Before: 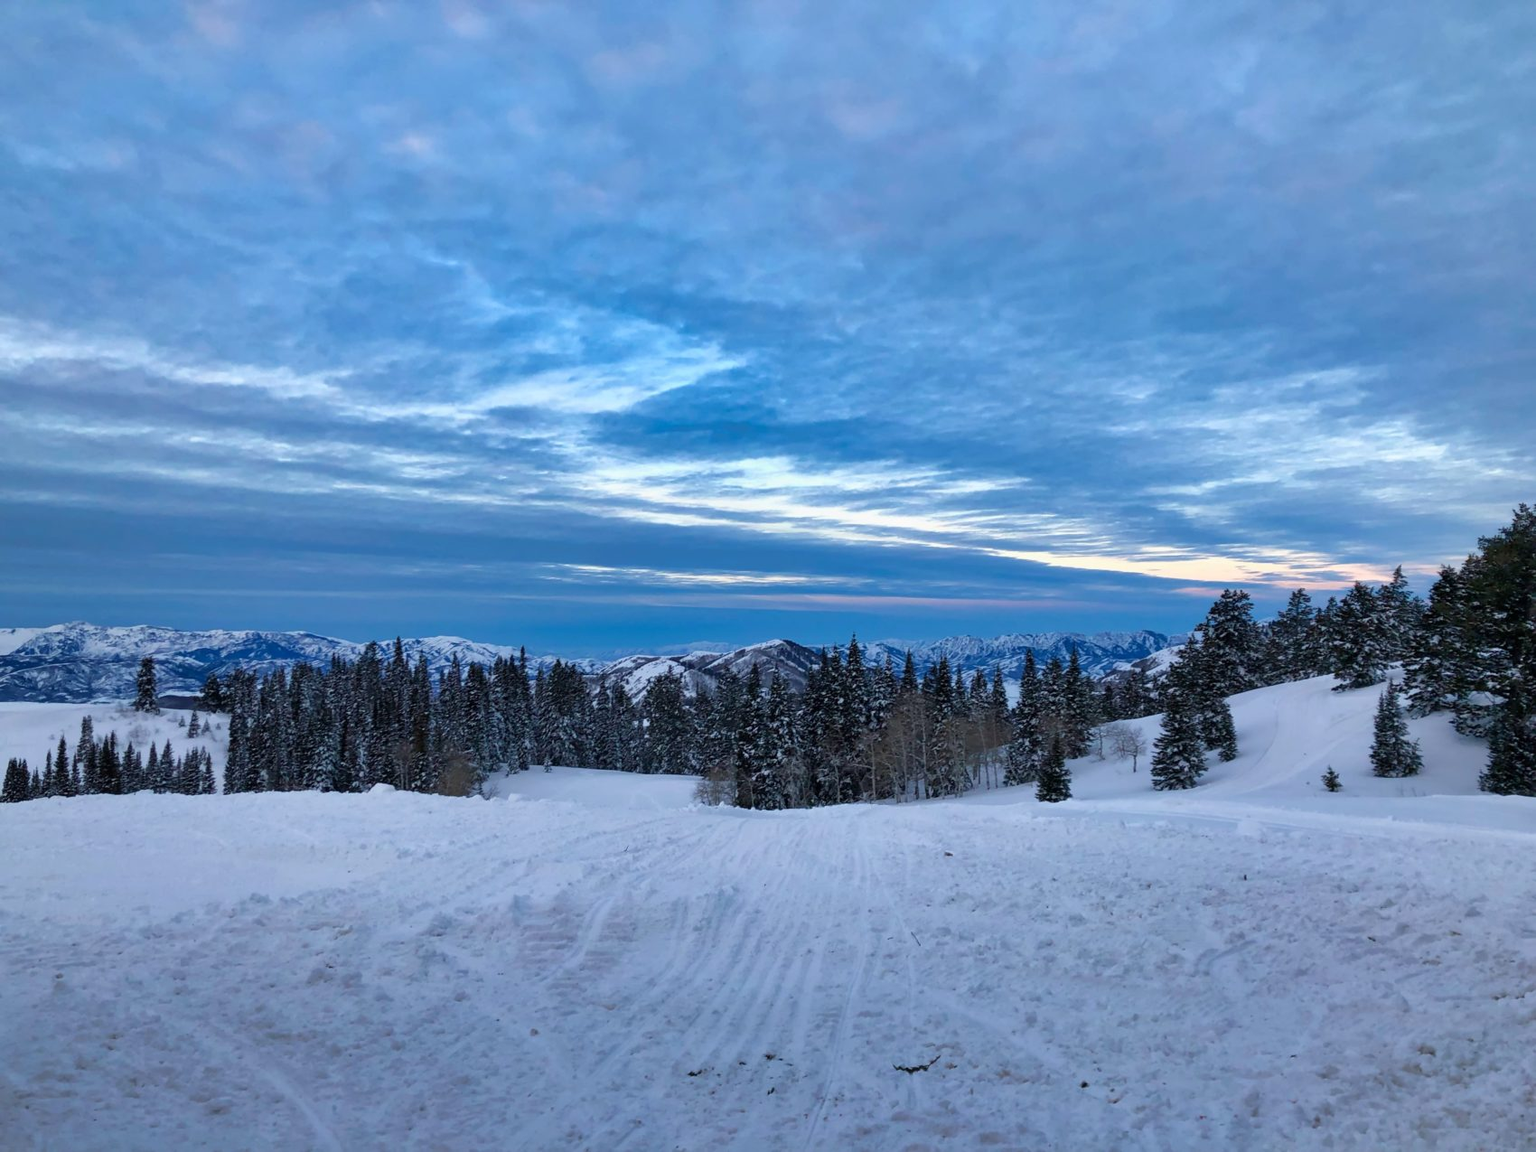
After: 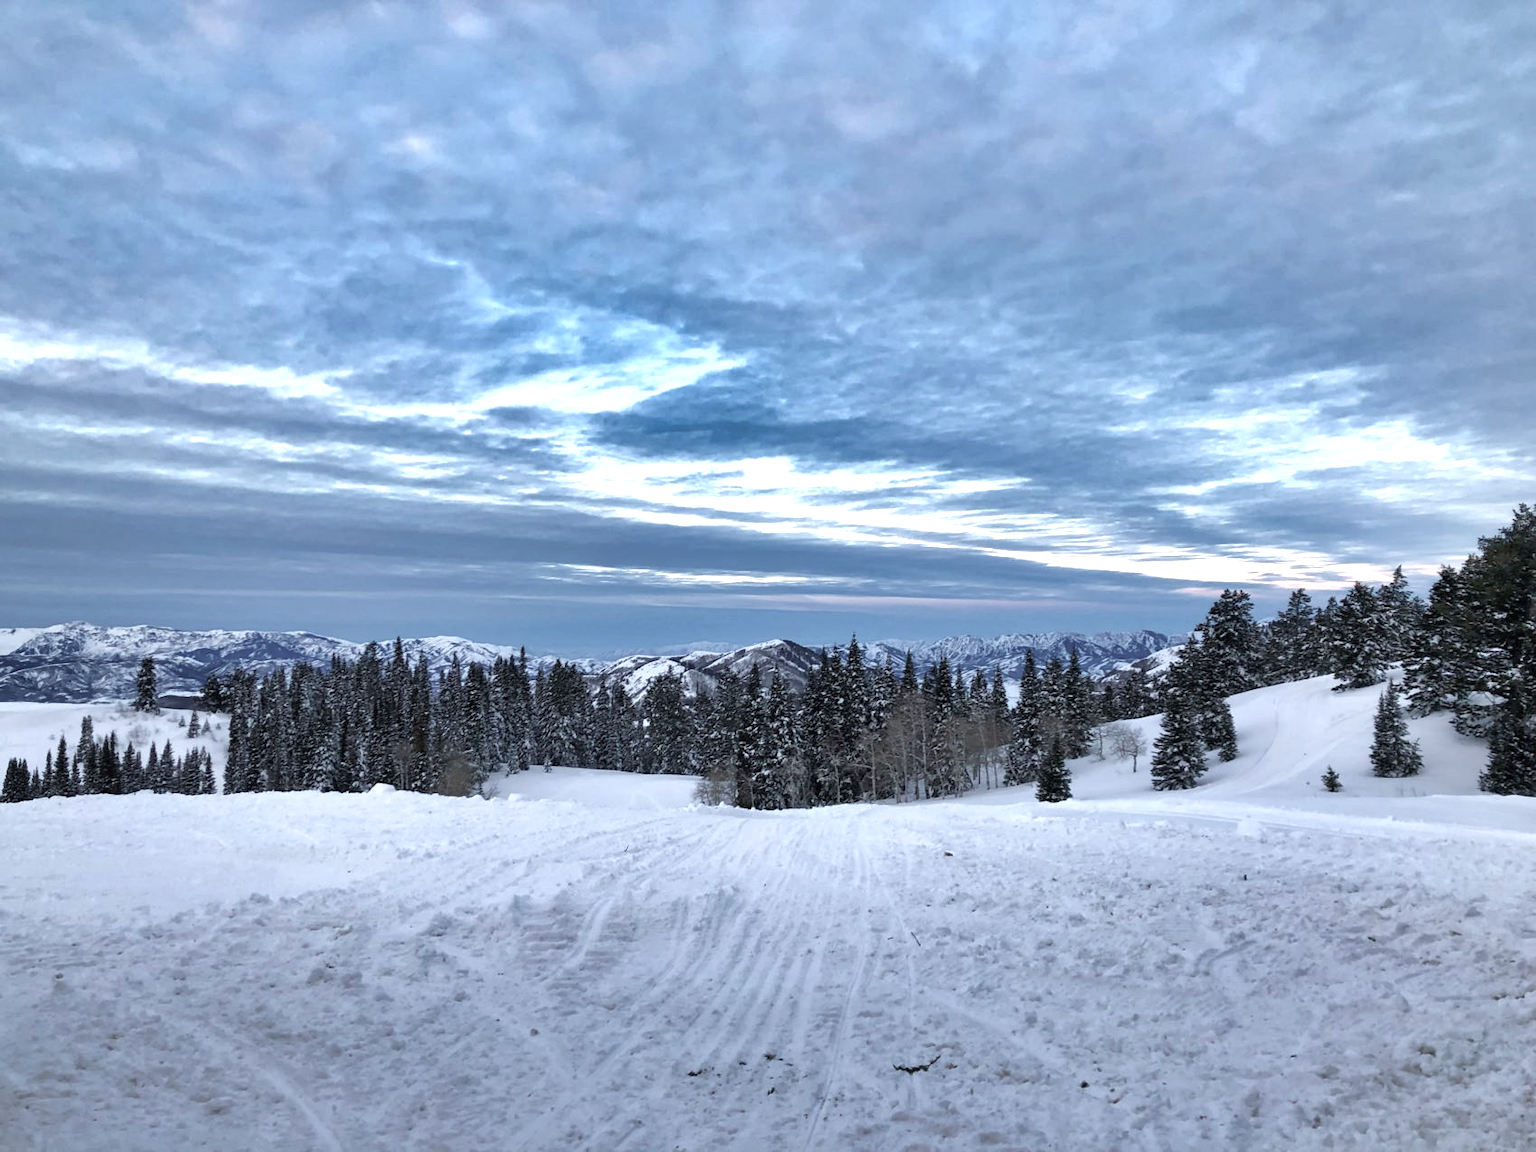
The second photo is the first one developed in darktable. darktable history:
exposure: exposure 0.824 EV, compensate highlight preservation false
shadows and highlights: highlights color adjustment 78.84%, soften with gaussian
color correction: highlights b* -0.007, saturation 0.533
